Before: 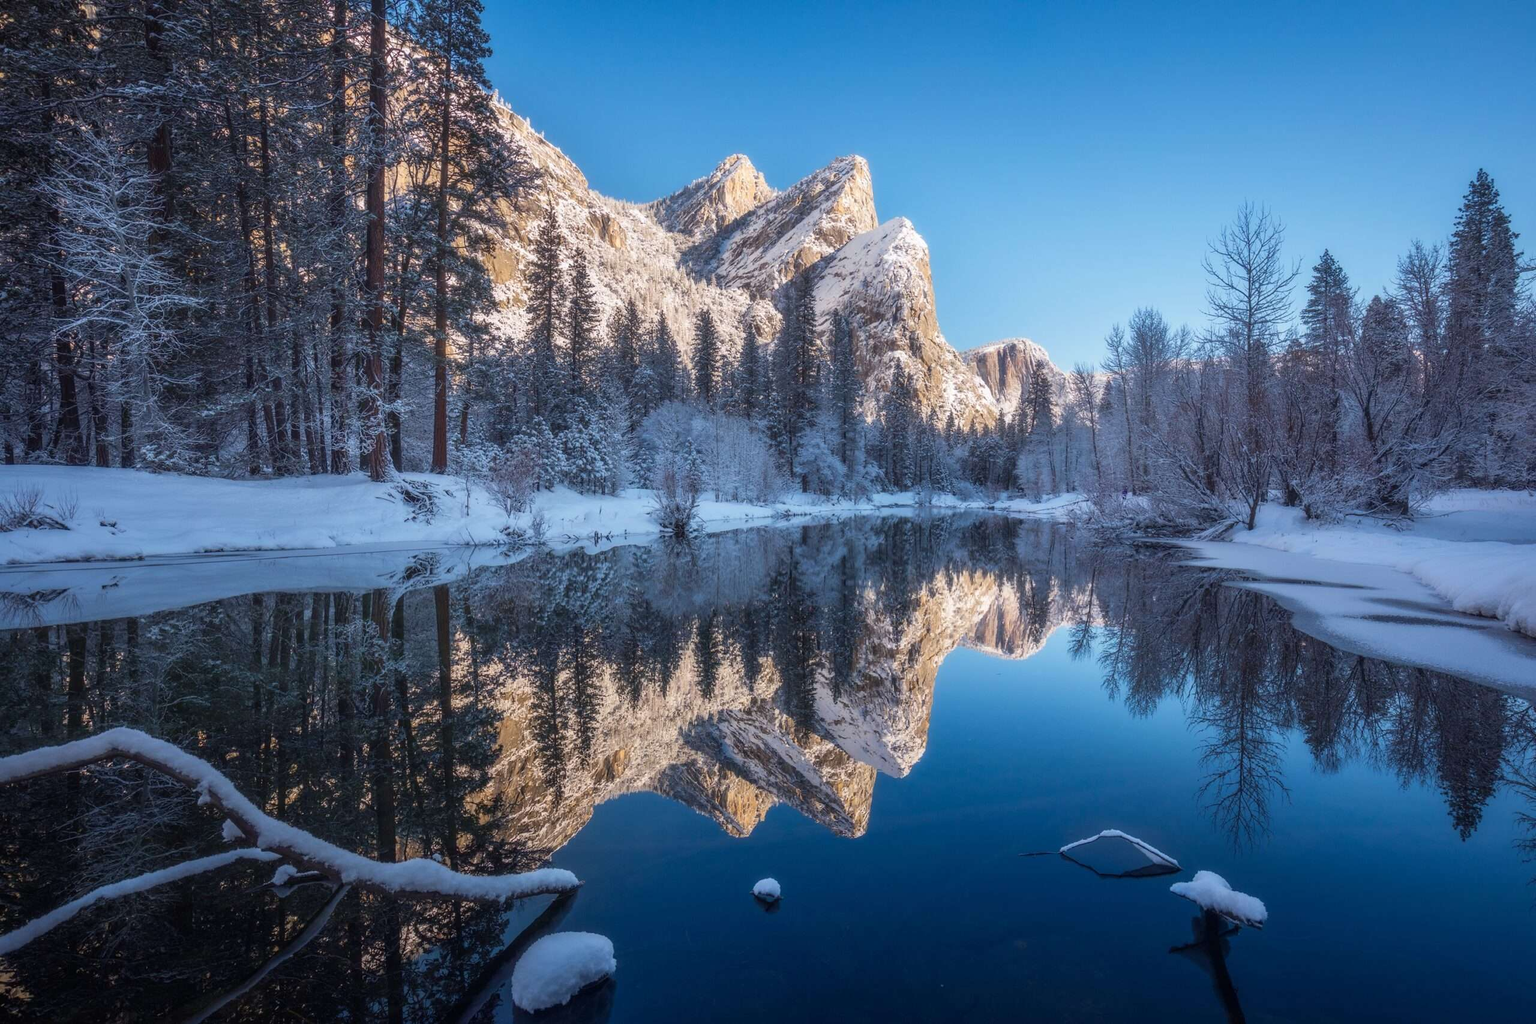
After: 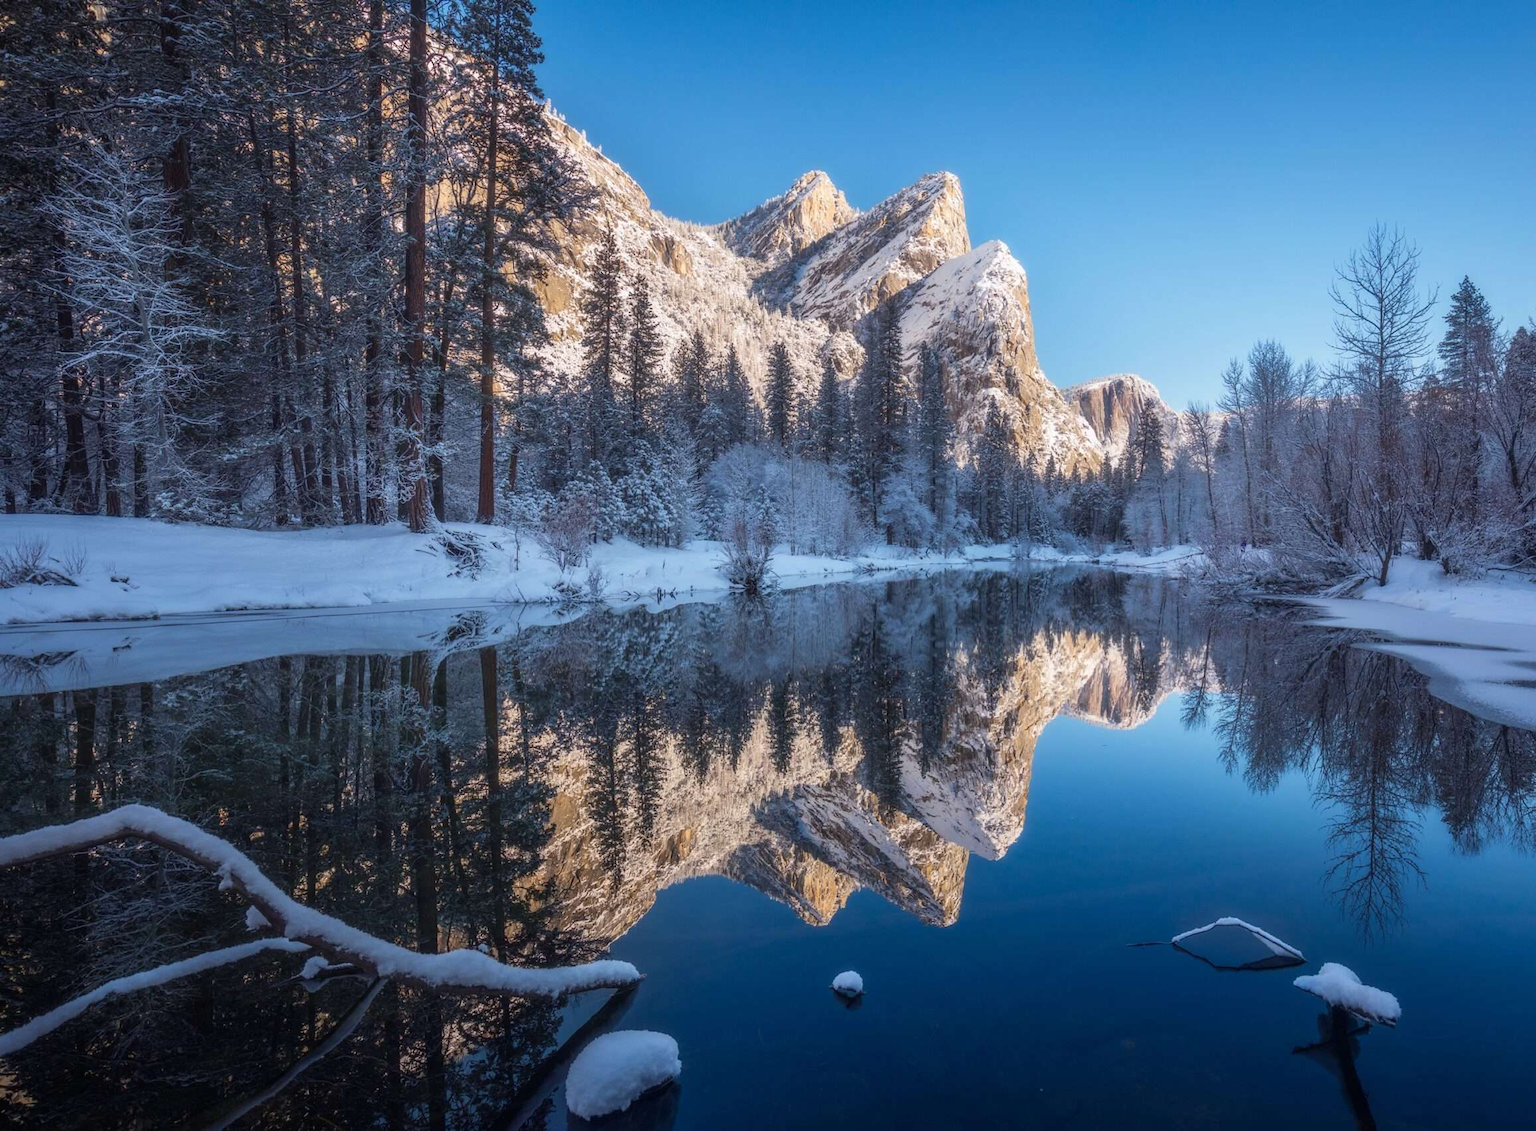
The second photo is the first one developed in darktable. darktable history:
crop: right 9.499%, bottom 0.029%
